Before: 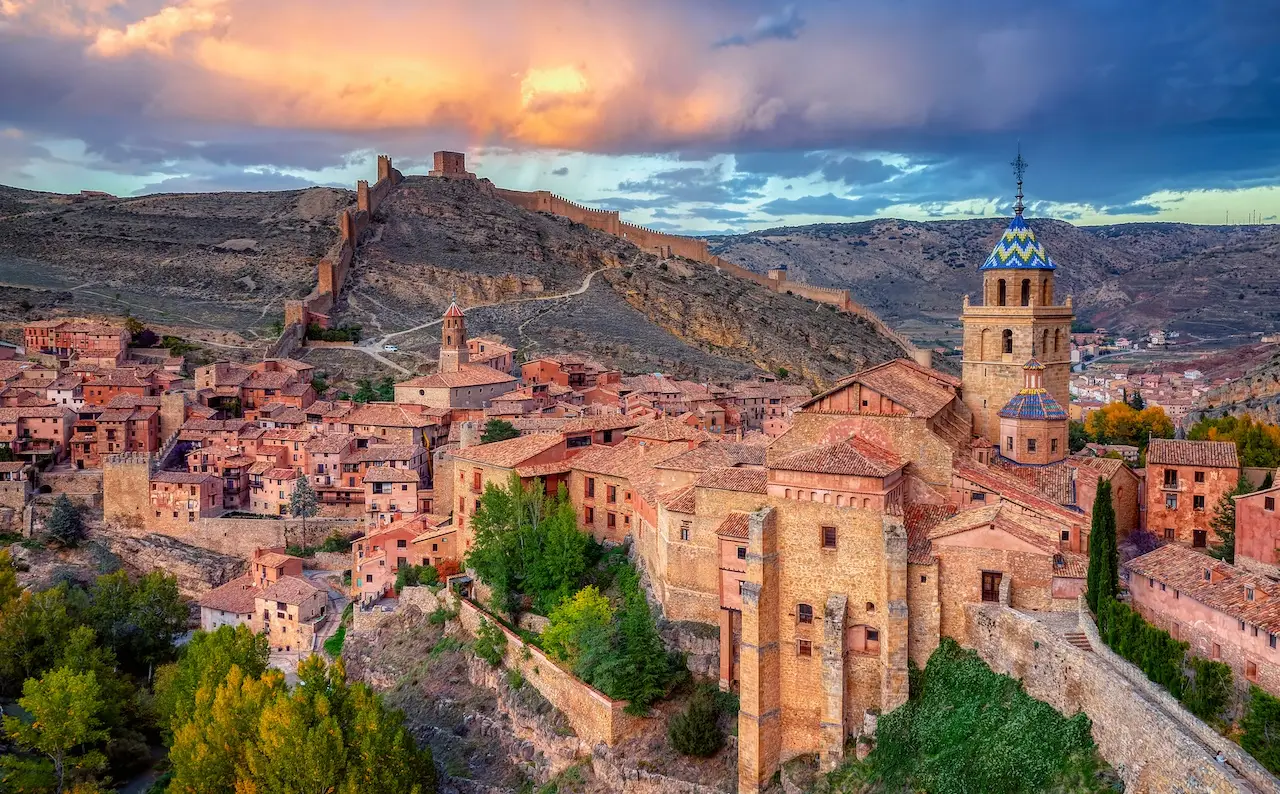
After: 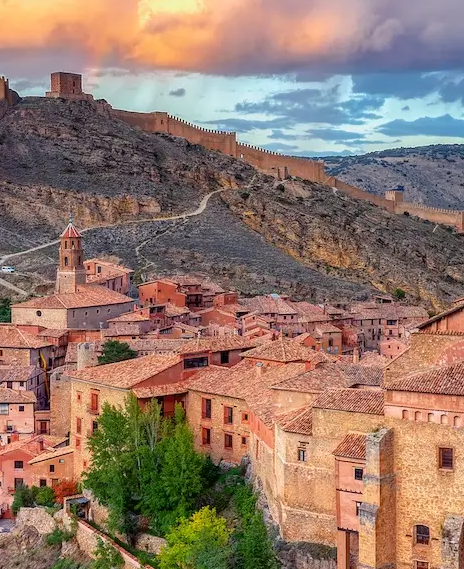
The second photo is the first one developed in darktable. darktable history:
crop and rotate: left 29.943%, top 10.166%, right 33.768%, bottom 18.05%
